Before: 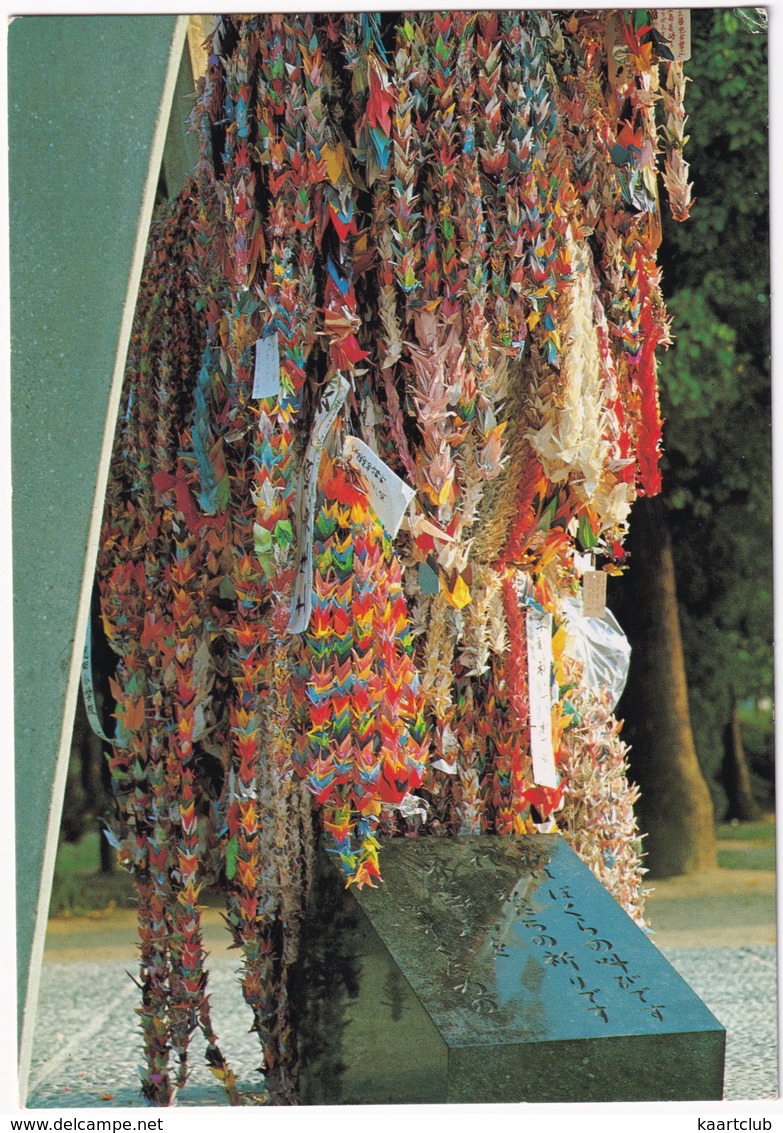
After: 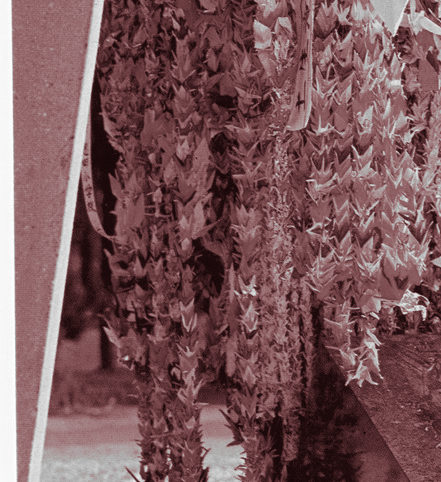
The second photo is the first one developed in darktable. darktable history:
contrast equalizer: y [[0.5, 0.5, 0.468, 0.5, 0.5, 0.5], [0.5 ×6], [0.5 ×6], [0 ×6], [0 ×6]]
split-toning: highlights › hue 187.2°, highlights › saturation 0.83, balance -68.05, compress 56.43%
contrast brightness saturation: saturation -1
crop: top 44.483%, right 43.593%, bottom 12.892%
rgb levels: mode RGB, independent channels, levels [[0, 0.5, 1], [0, 0.521, 1], [0, 0.536, 1]]
